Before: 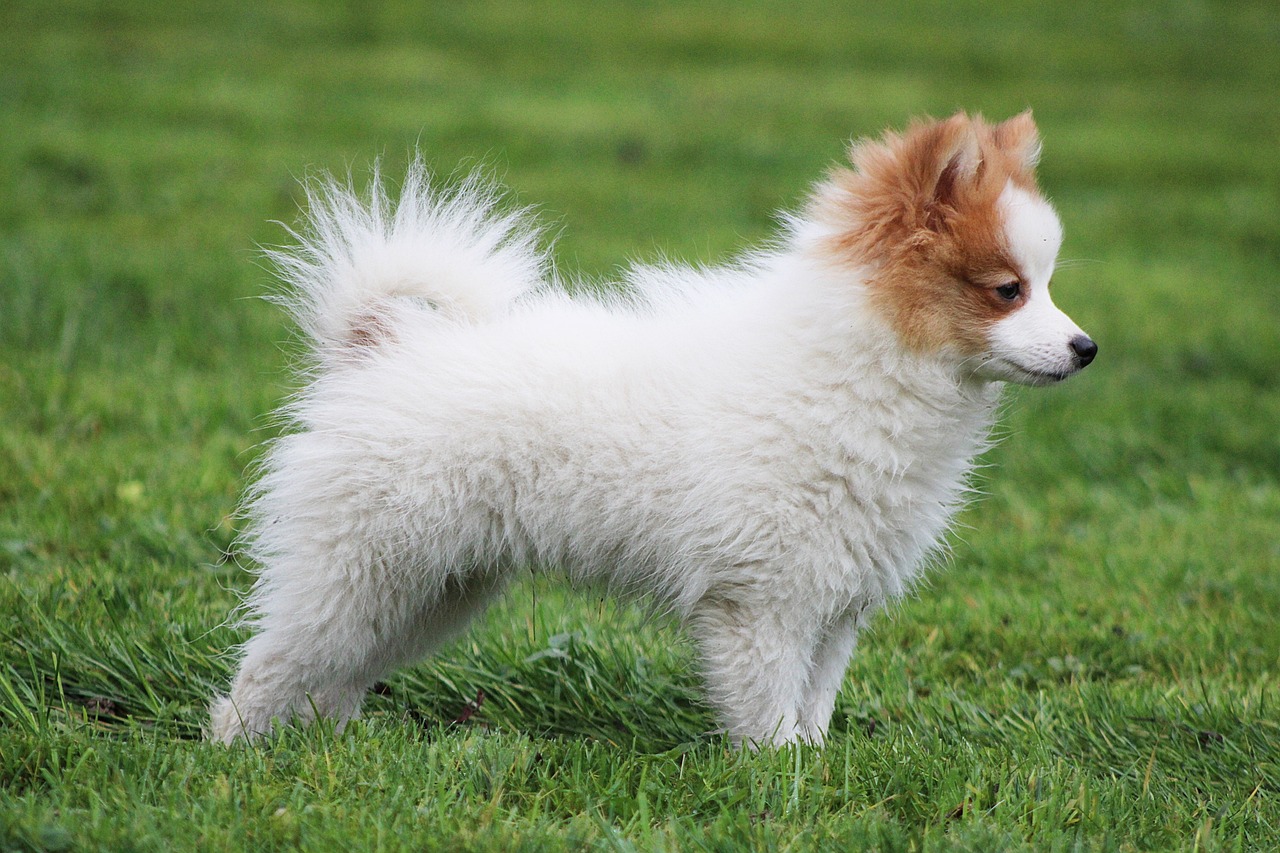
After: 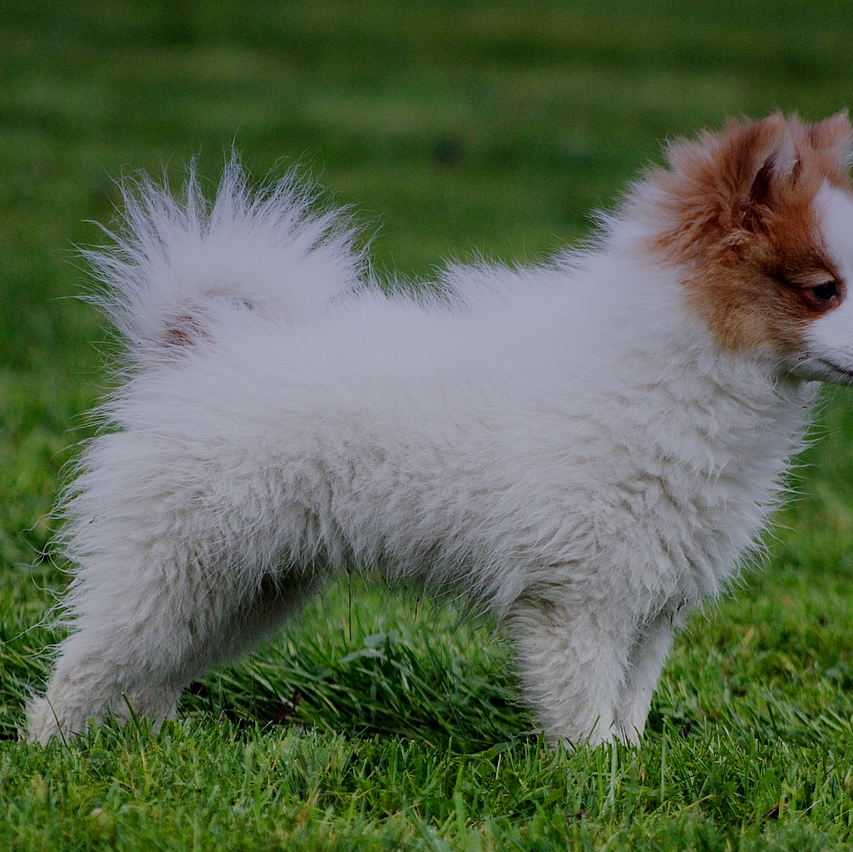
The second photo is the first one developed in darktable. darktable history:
graduated density: hue 238.83°, saturation 50%
filmic rgb: middle gray luminance 29%, black relative exposure -10.3 EV, white relative exposure 5.5 EV, threshold 6 EV, target black luminance 0%, hardness 3.95, latitude 2.04%, contrast 1.132, highlights saturation mix 5%, shadows ↔ highlights balance 15.11%, add noise in highlights 0, preserve chrominance no, color science v3 (2019), use custom middle-gray values true, iterations of high-quality reconstruction 0, contrast in highlights soft, enable highlight reconstruction true
crop and rotate: left 14.436%, right 18.898%
